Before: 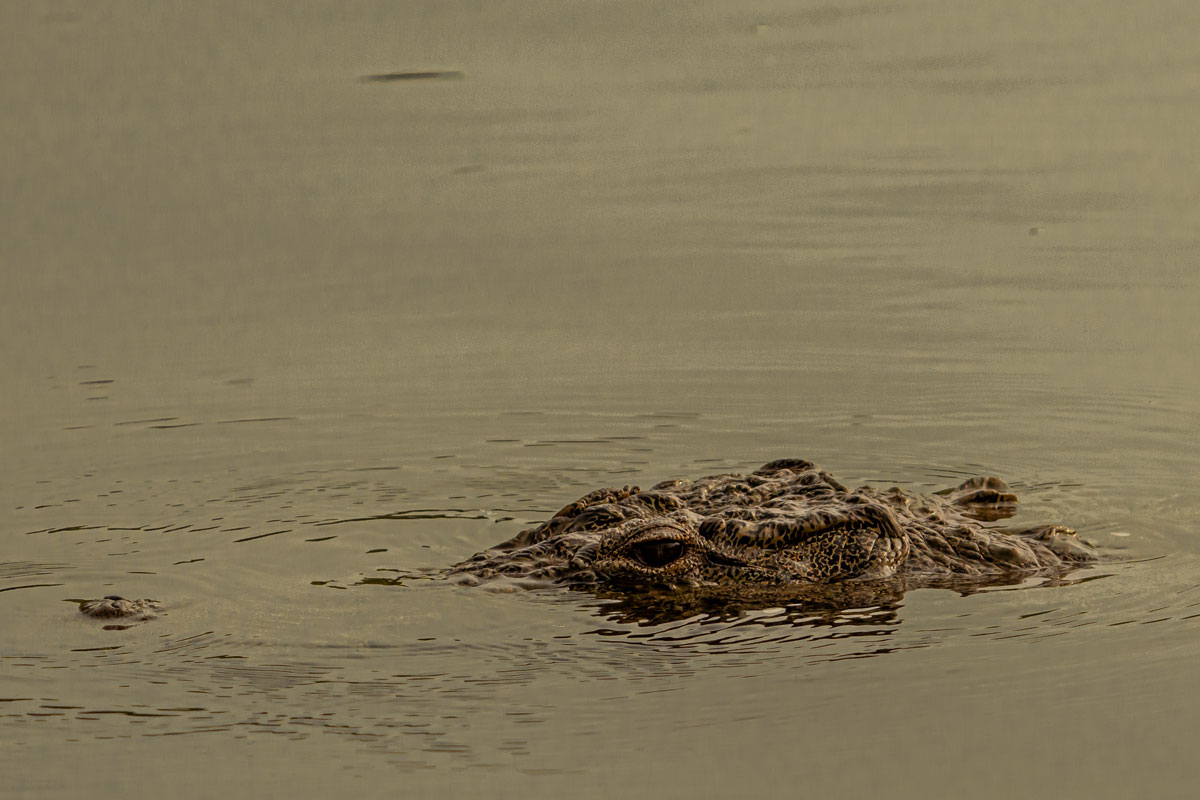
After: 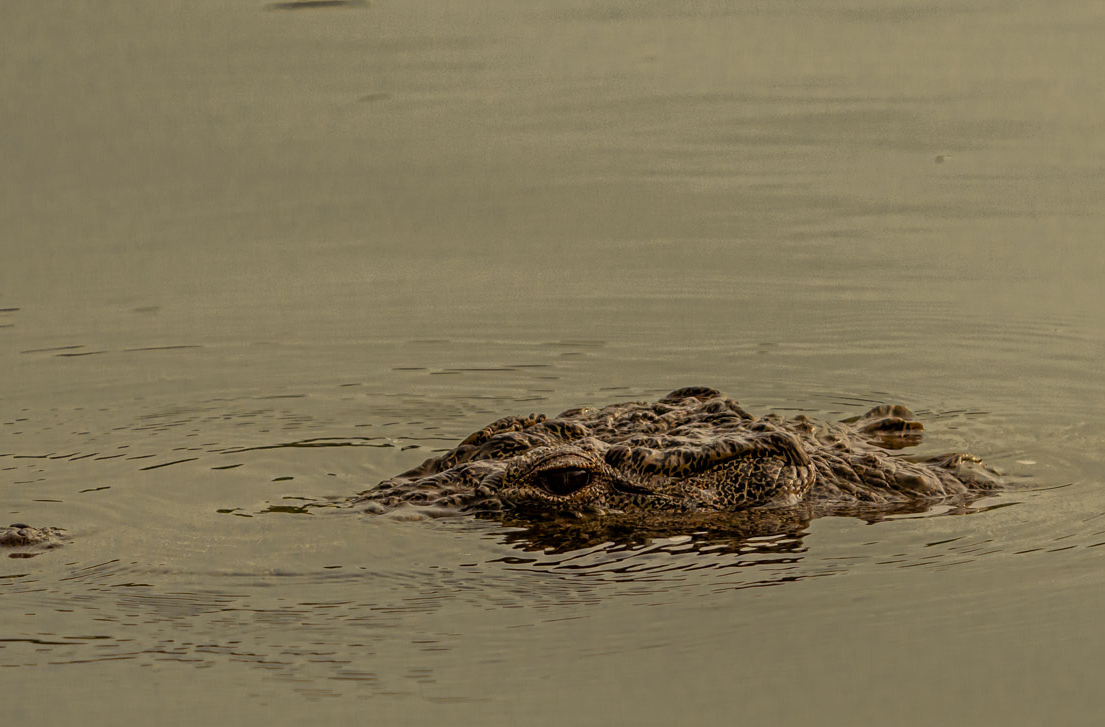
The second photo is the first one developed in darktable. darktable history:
crop and rotate: left 7.906%, top 9.119%
